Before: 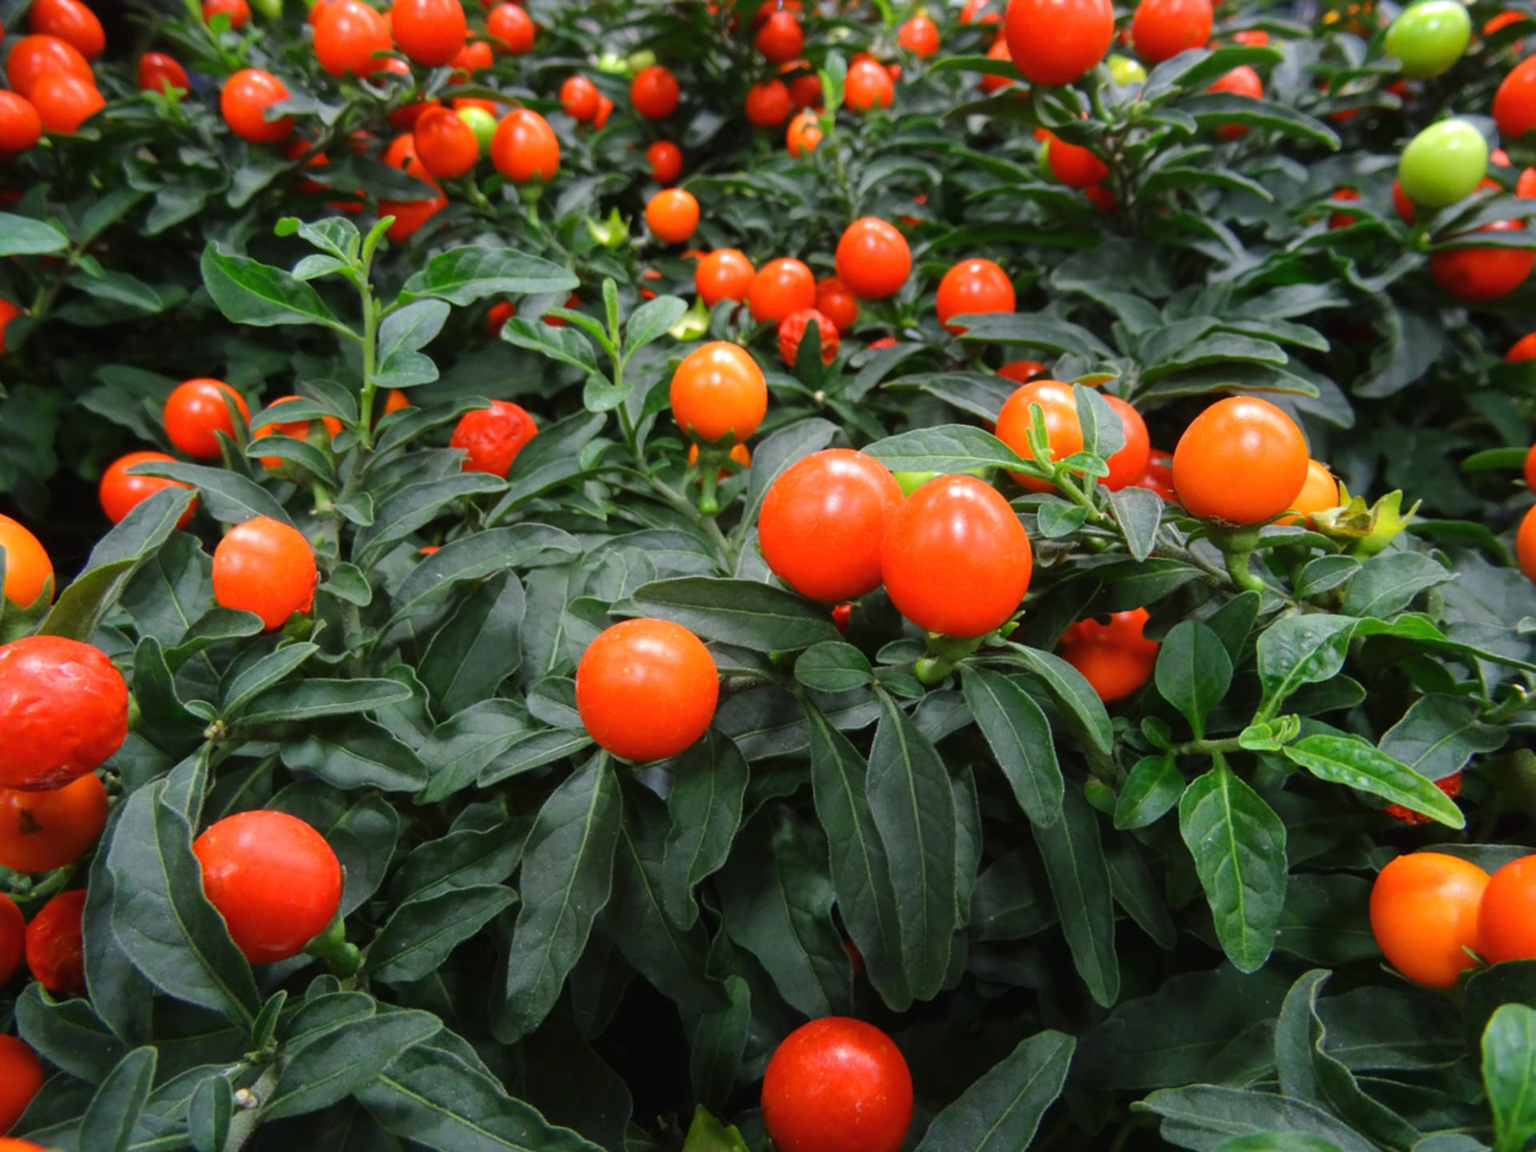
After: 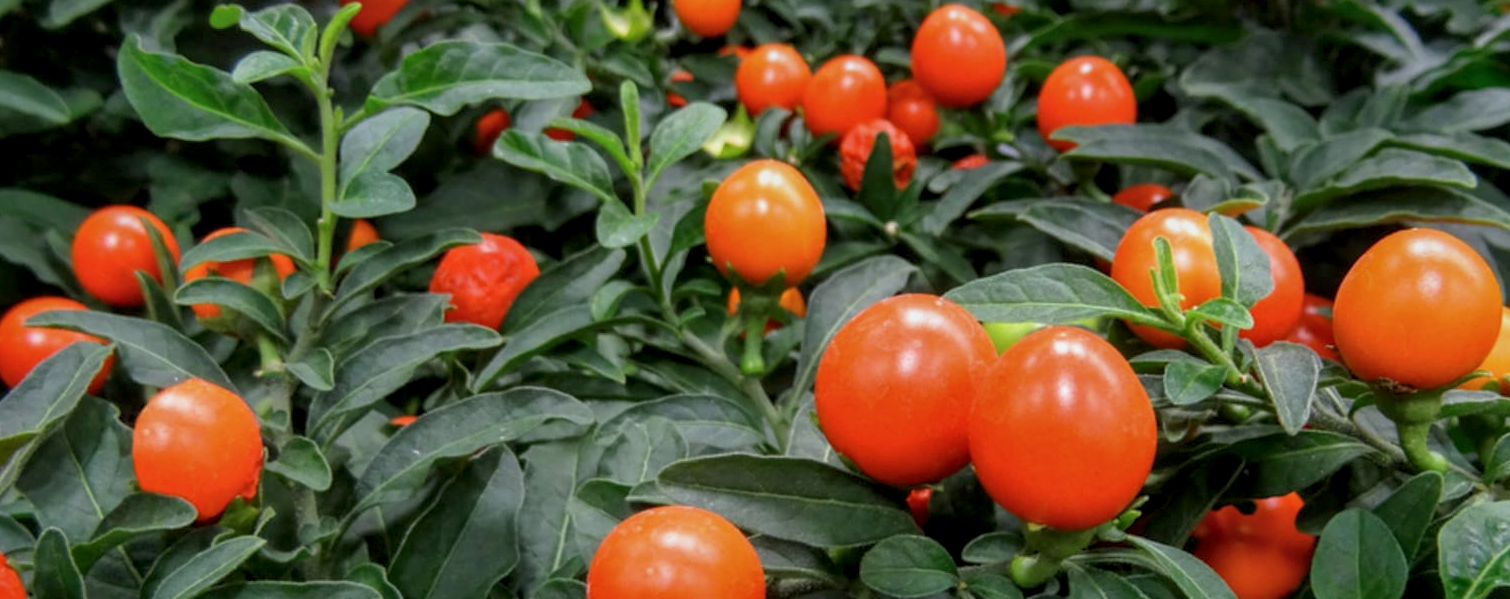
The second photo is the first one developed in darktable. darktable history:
shadows and highlights: on, module defaults
exposure: exposure -0.488 EV, compensate exposure bias true, compensate highlight preservation false
crop: left 6.934%, top 18.604%, right 14.389%, bottom 39.732%
local contrast: detail 142%
